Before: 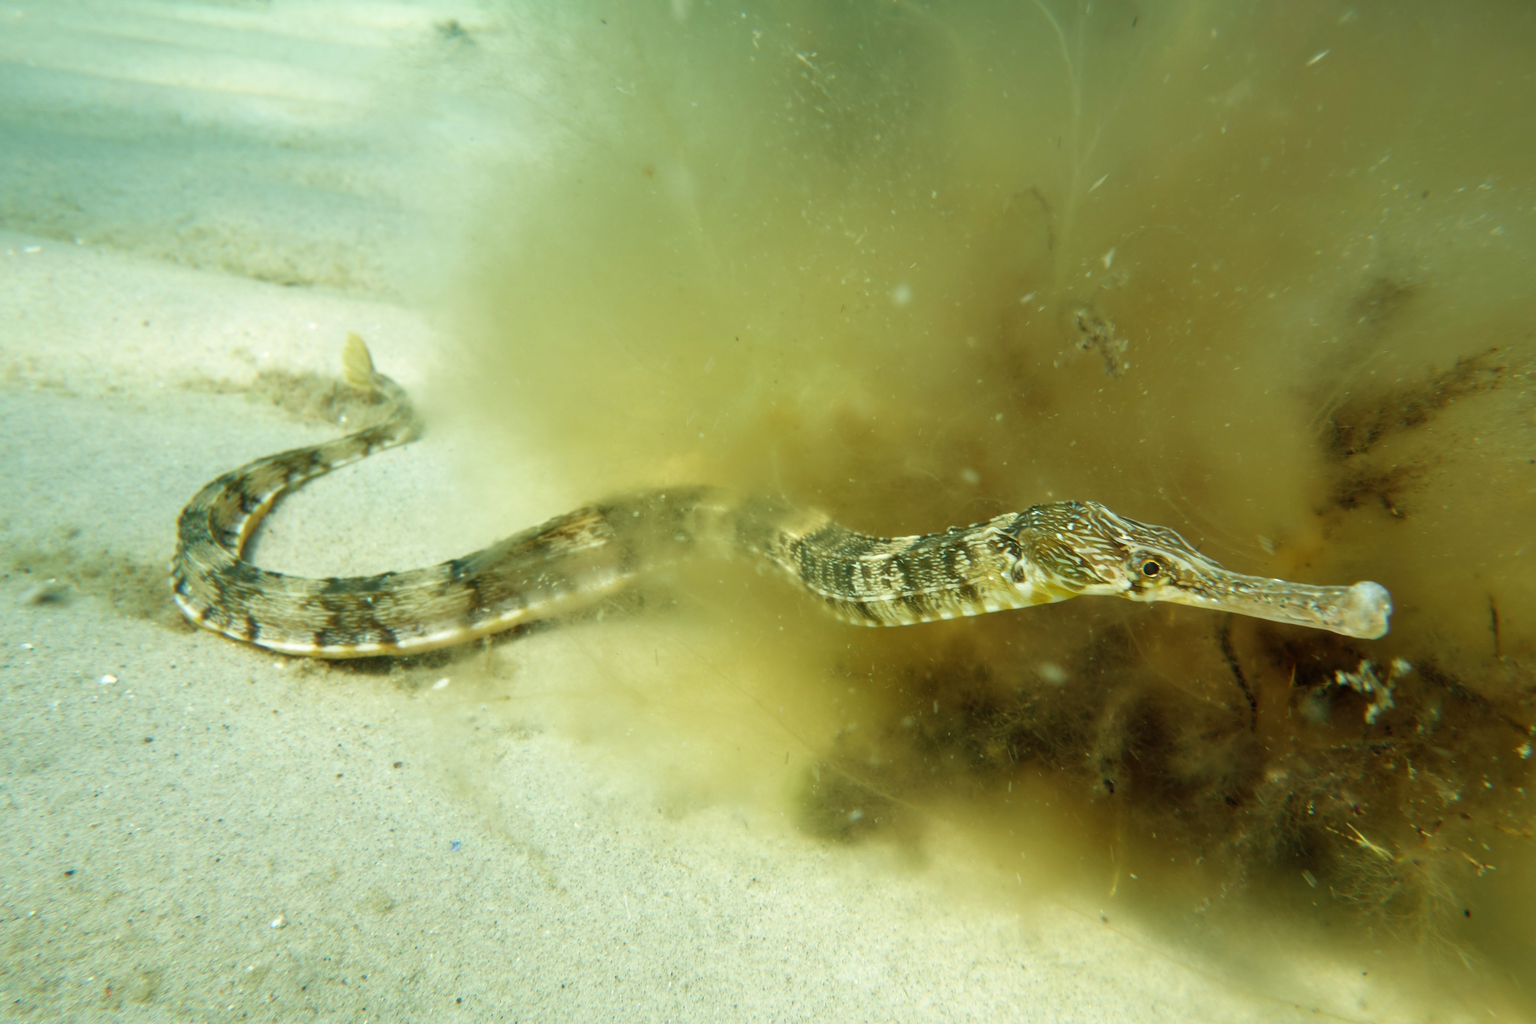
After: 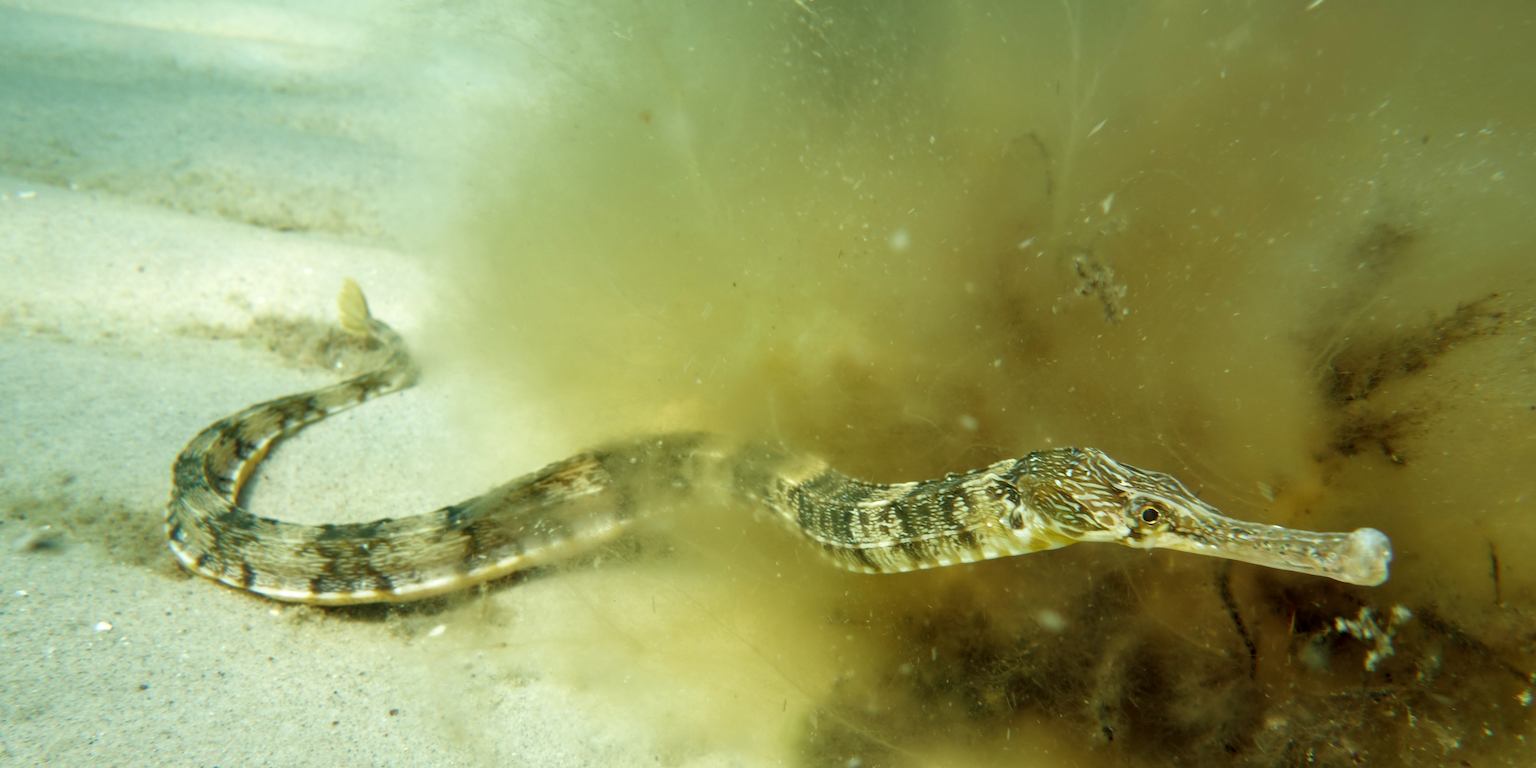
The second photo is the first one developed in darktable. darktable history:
local contrast: highlights 100%, shadows 100%, detail 120%, midtone range 0.2
crop: left 0.387%, top 5.469%, bottom 19.809%
